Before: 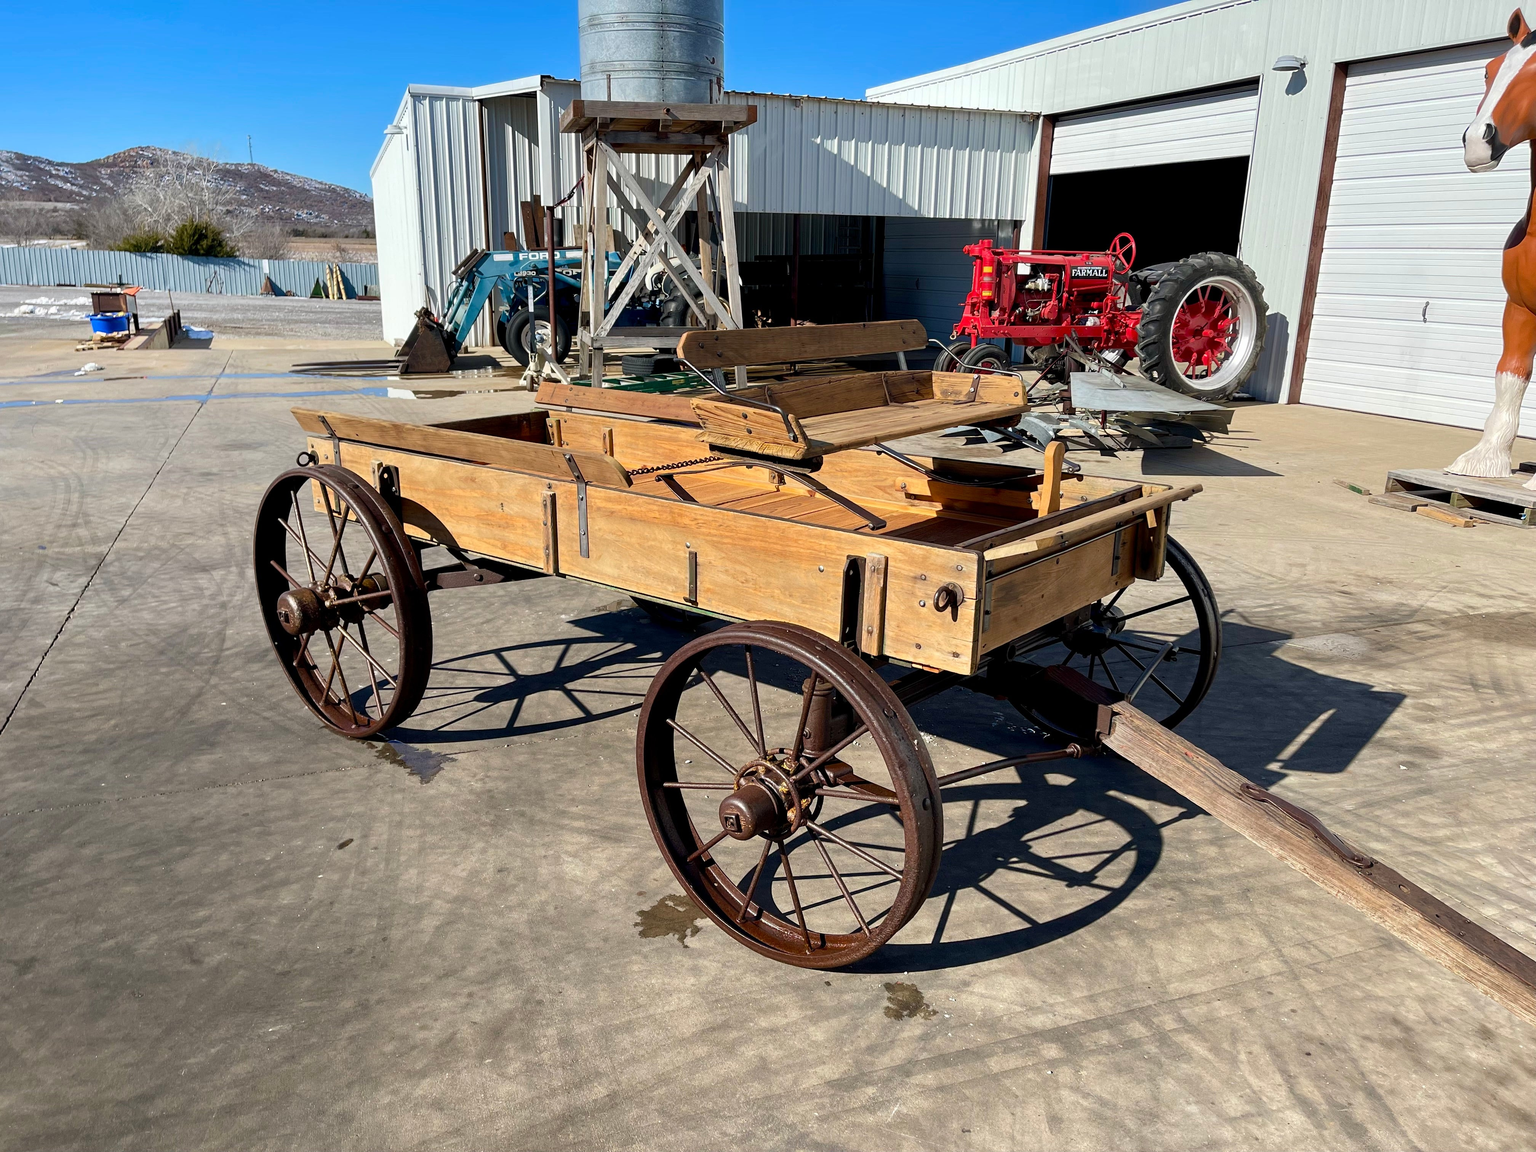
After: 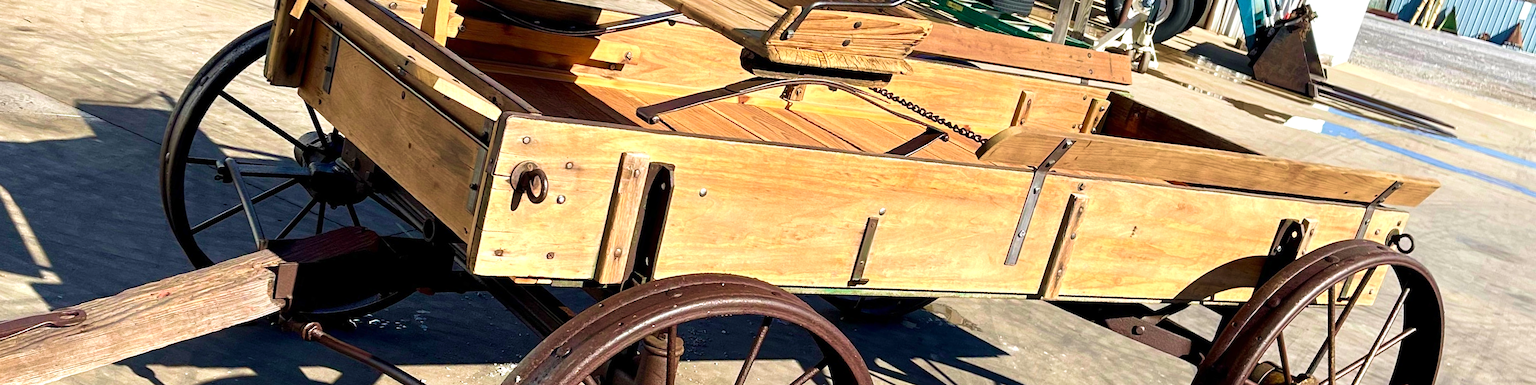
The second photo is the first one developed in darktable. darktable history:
crop and rotate: angle 16.12°, top 30.835%, bottom 35.653%
exposure: exposure 0.636 EV, compensate highlight preservation false
velvia: strength 39.63%
